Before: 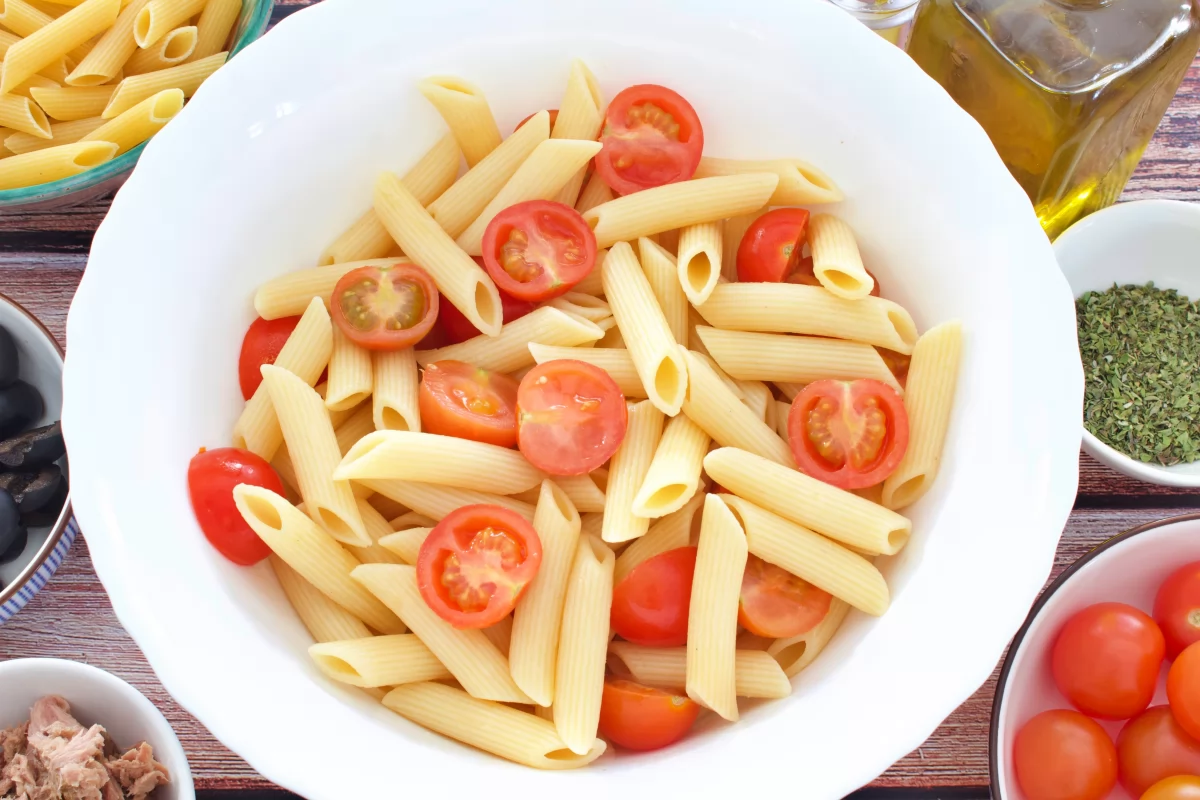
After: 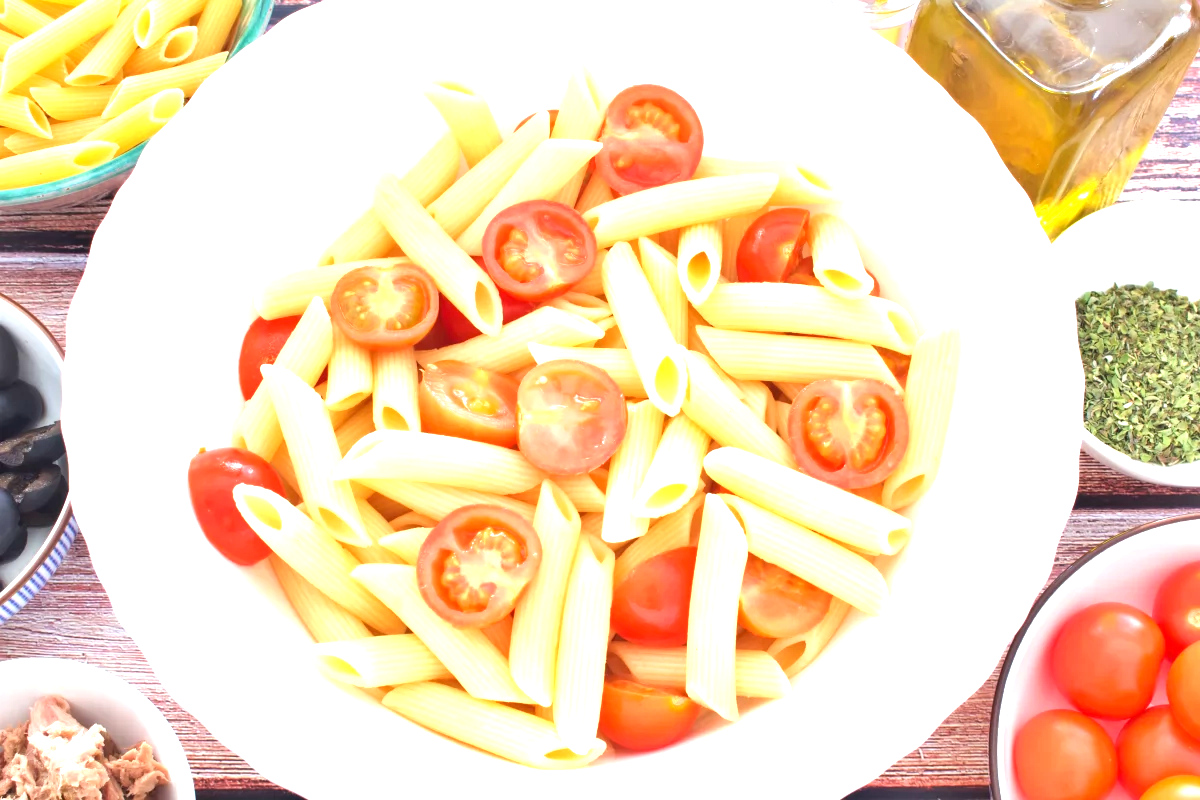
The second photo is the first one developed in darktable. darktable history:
exposure: exposure 1.206 EV, compensate highlight preservation false
